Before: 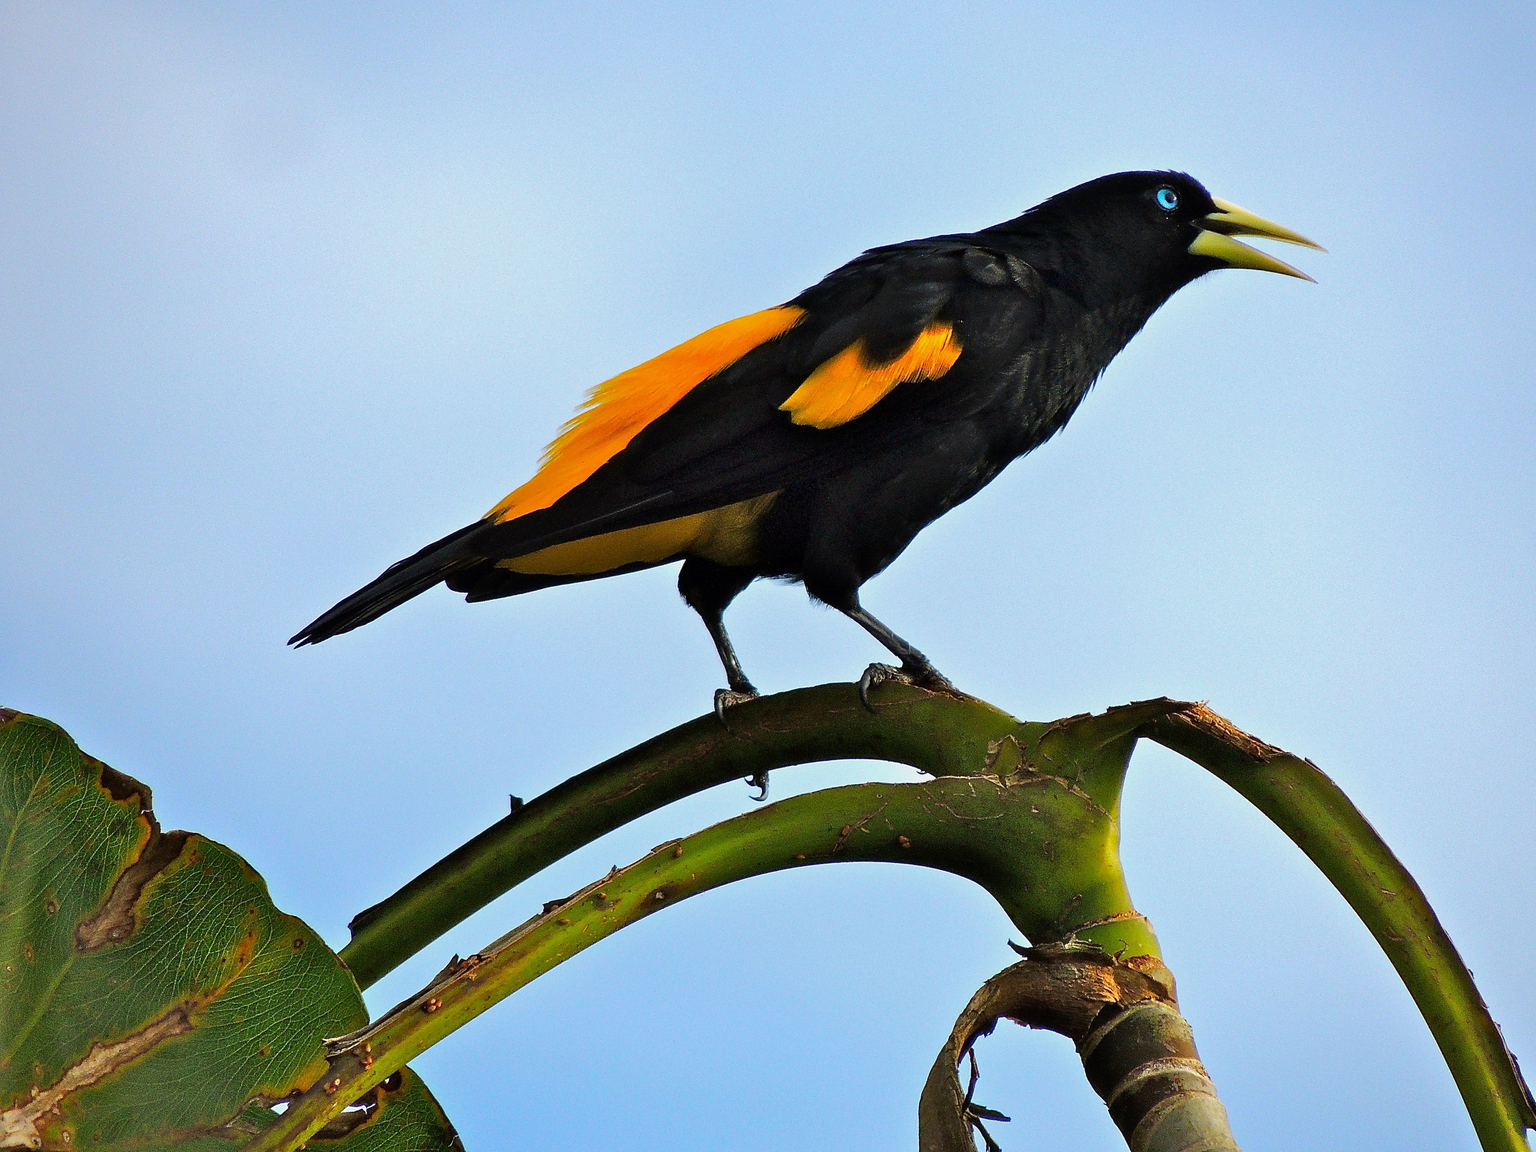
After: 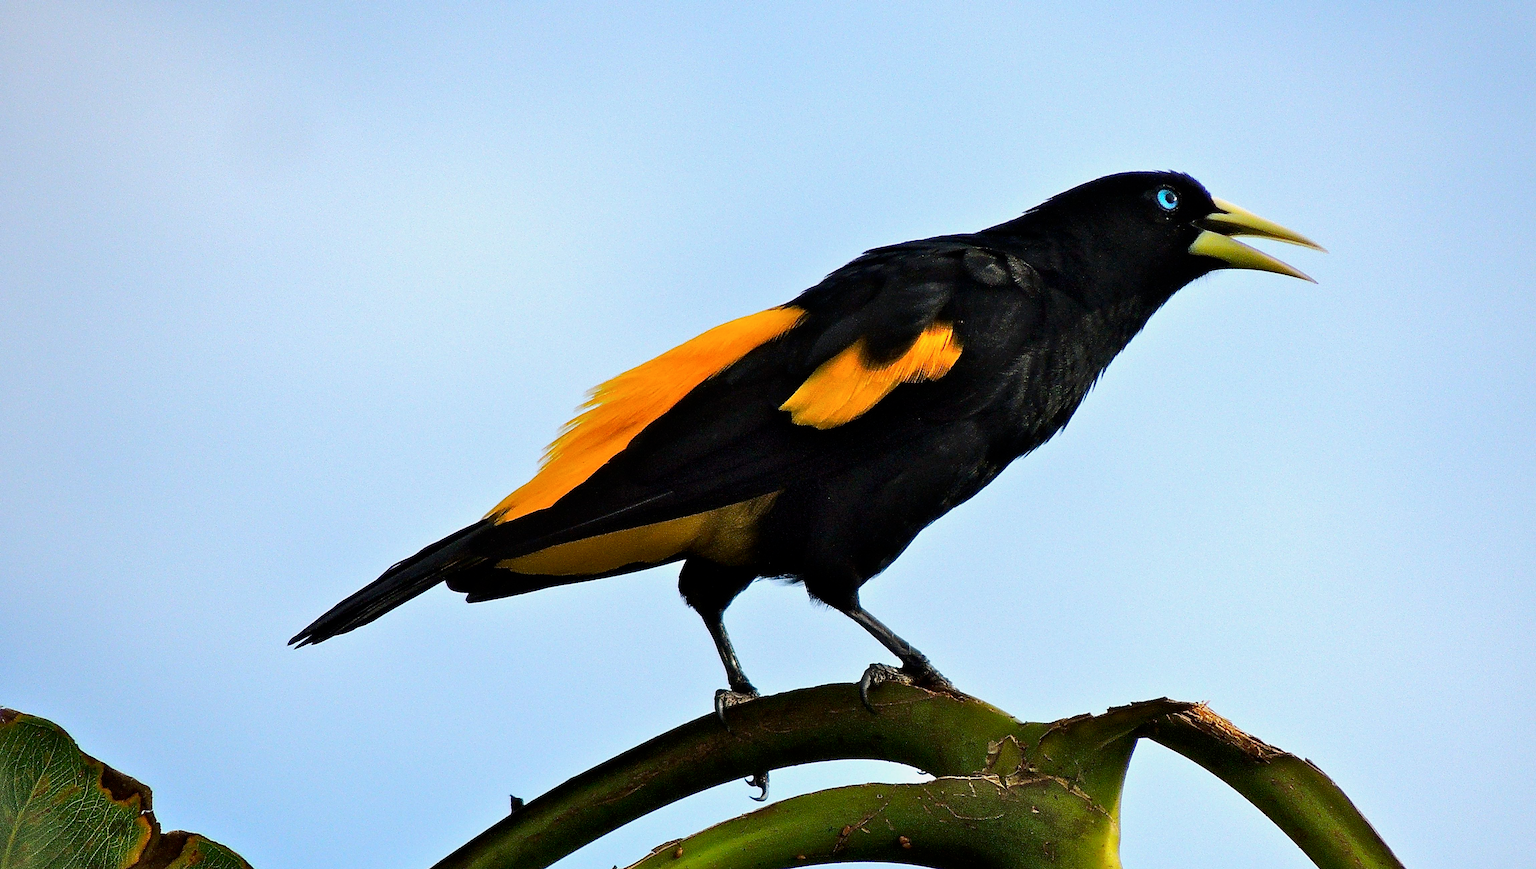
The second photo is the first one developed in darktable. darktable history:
crop: bottom 24.494%
contrast brightness saturation: contrast 0.143
